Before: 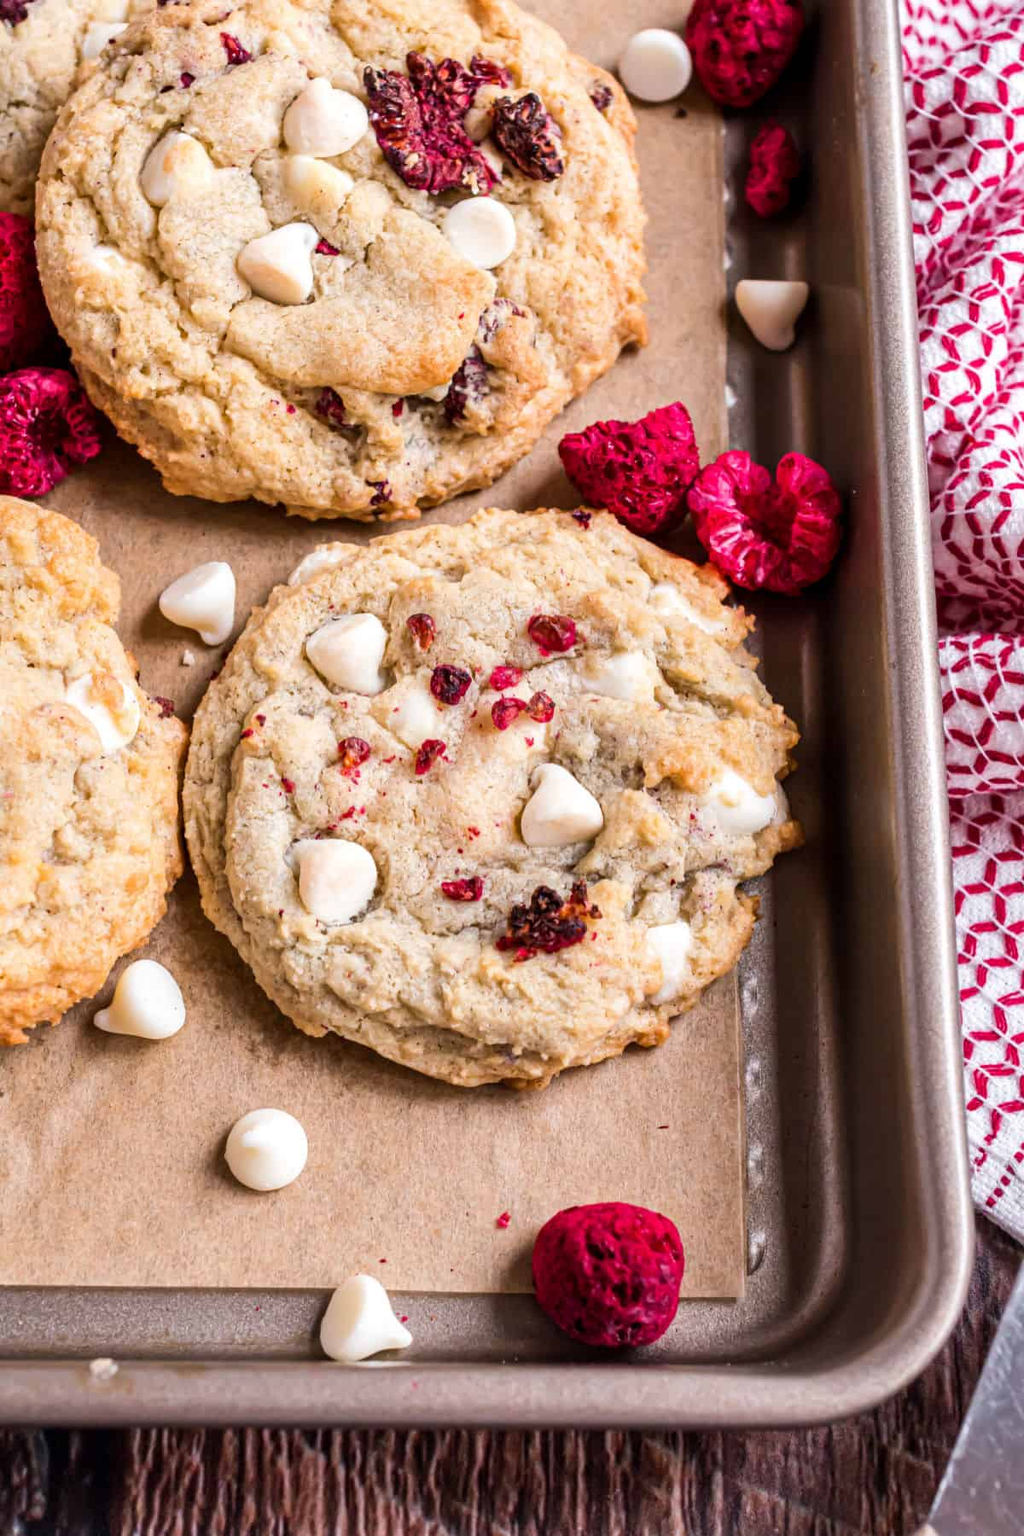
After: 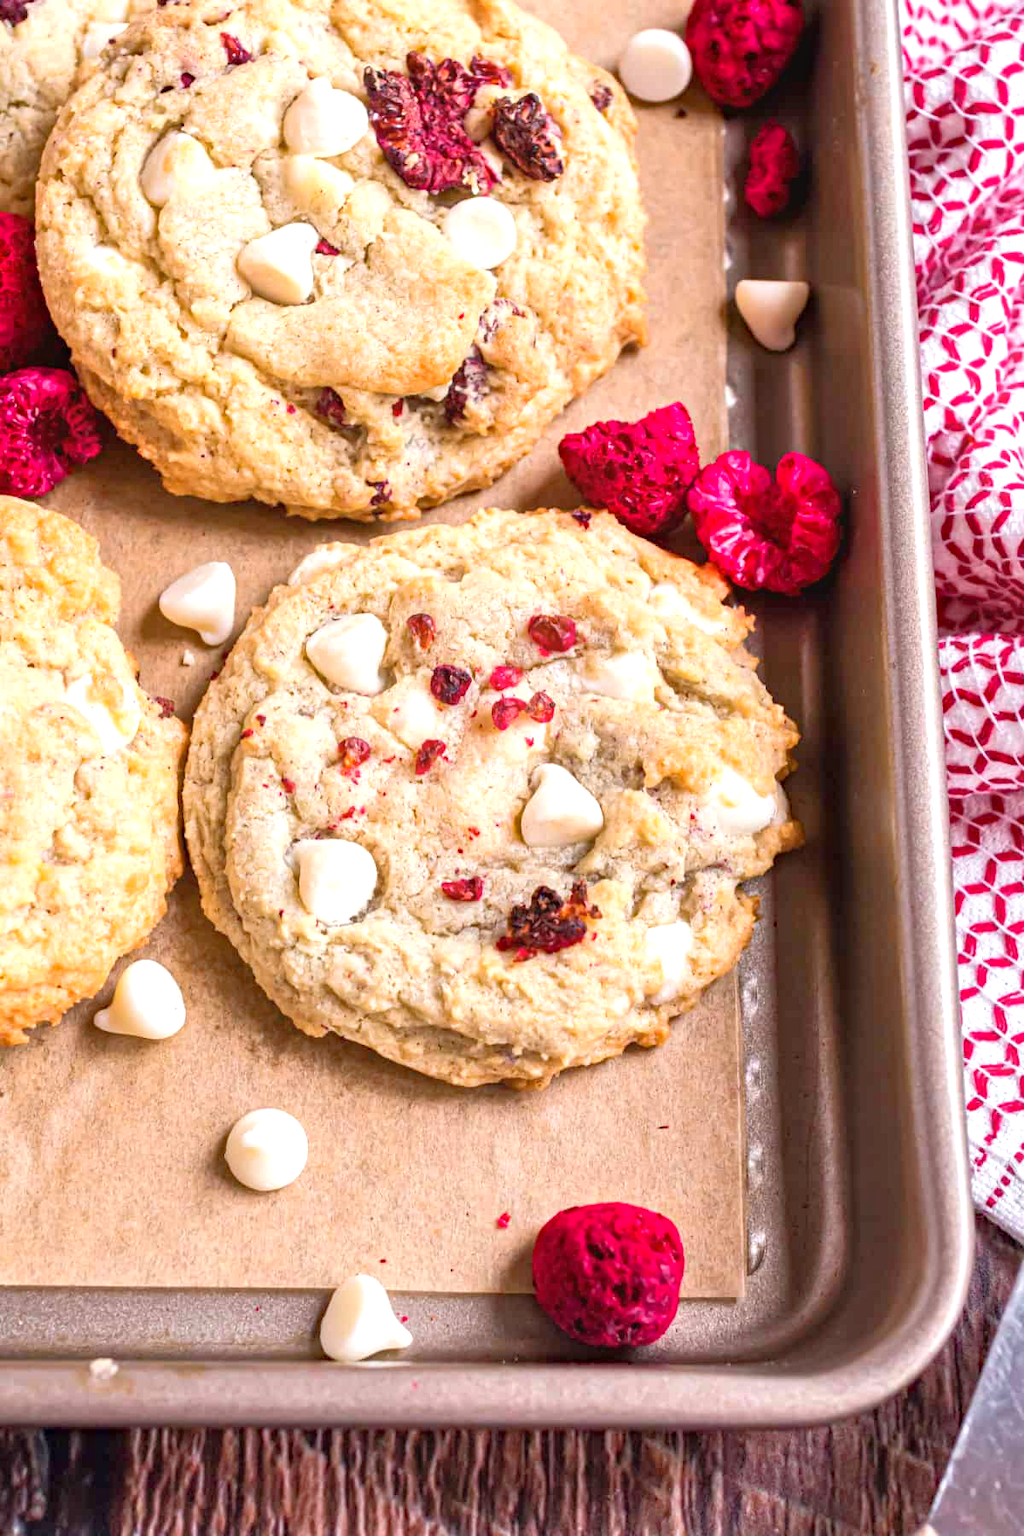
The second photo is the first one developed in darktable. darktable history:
contrast equalizer: y [[0.6 ×6], [0.55 ×6], [0 ×6], [0 ×6], [0 ×6]], mix -0.301
tone equalizer: -8 EV 0.999 EV, -7 EV 1.03 EV, -6 EV 1.01 EV, -5 EV 0.988 EV, -4 EV 1.02 EV, -3 EV 0.765 EV, -2 EV 0.487 EV, -1 EV 0.233 EV
haze removal: compatibility mode true, adaptive false
exposure: black level correction 0, exposure 0.498 EV, compensate exposure bias true, compensate highlight preservation false
